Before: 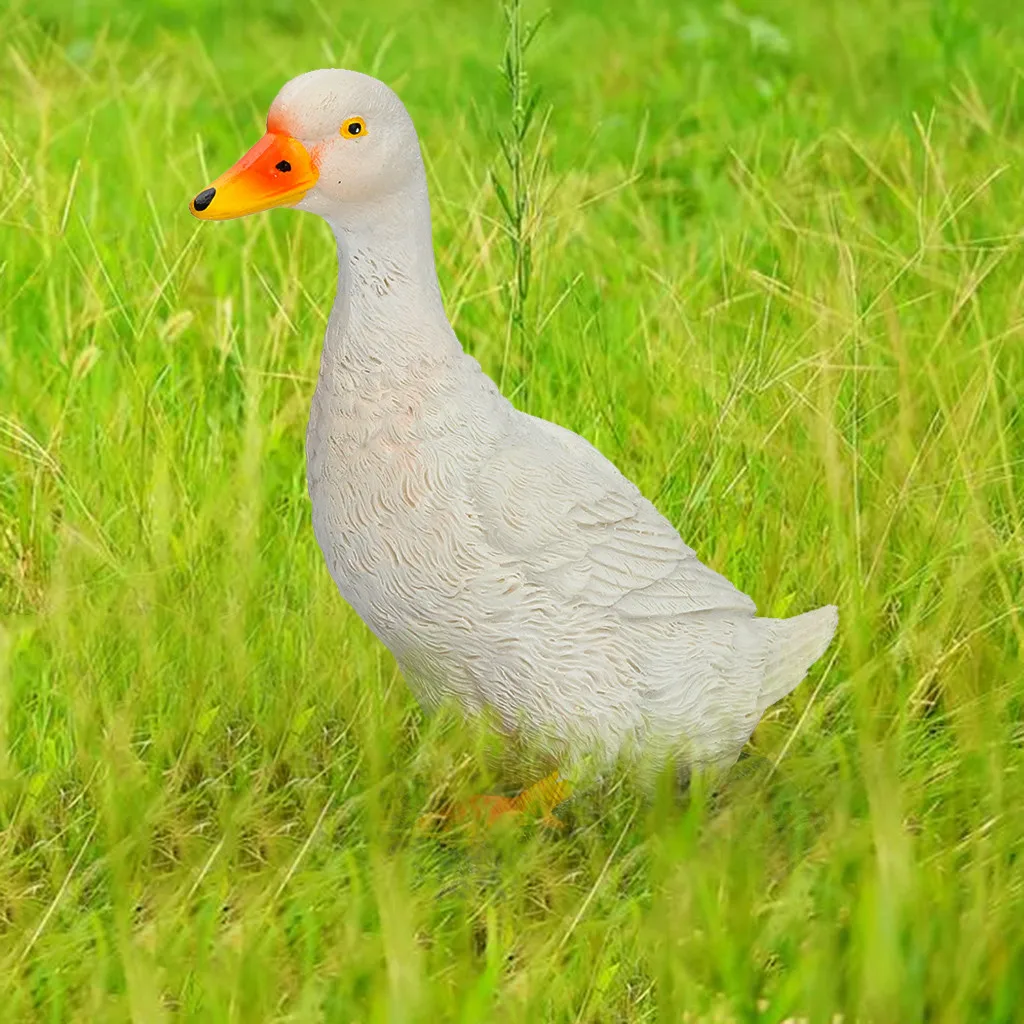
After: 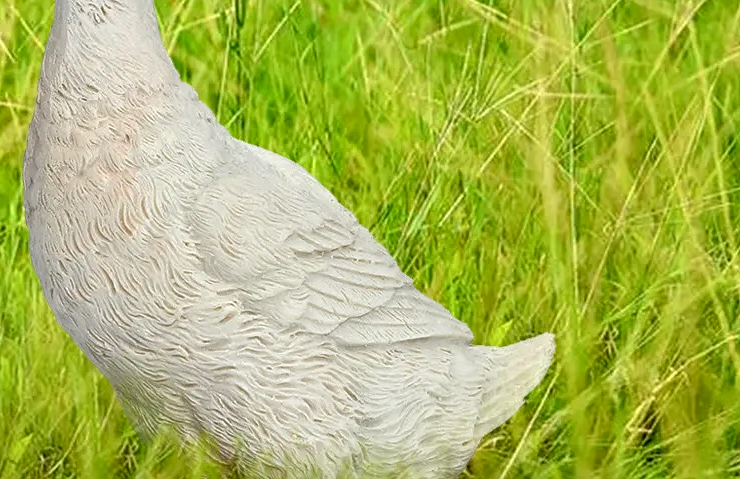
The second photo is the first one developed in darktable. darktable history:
exposure: exposure -0.048 EV, compensate highlight preservation false
crop and rotate: left 27.64%, top 26.592%, bottom 26.588%
local contrast: highlights 60%, shadows 62%, detail 160%
